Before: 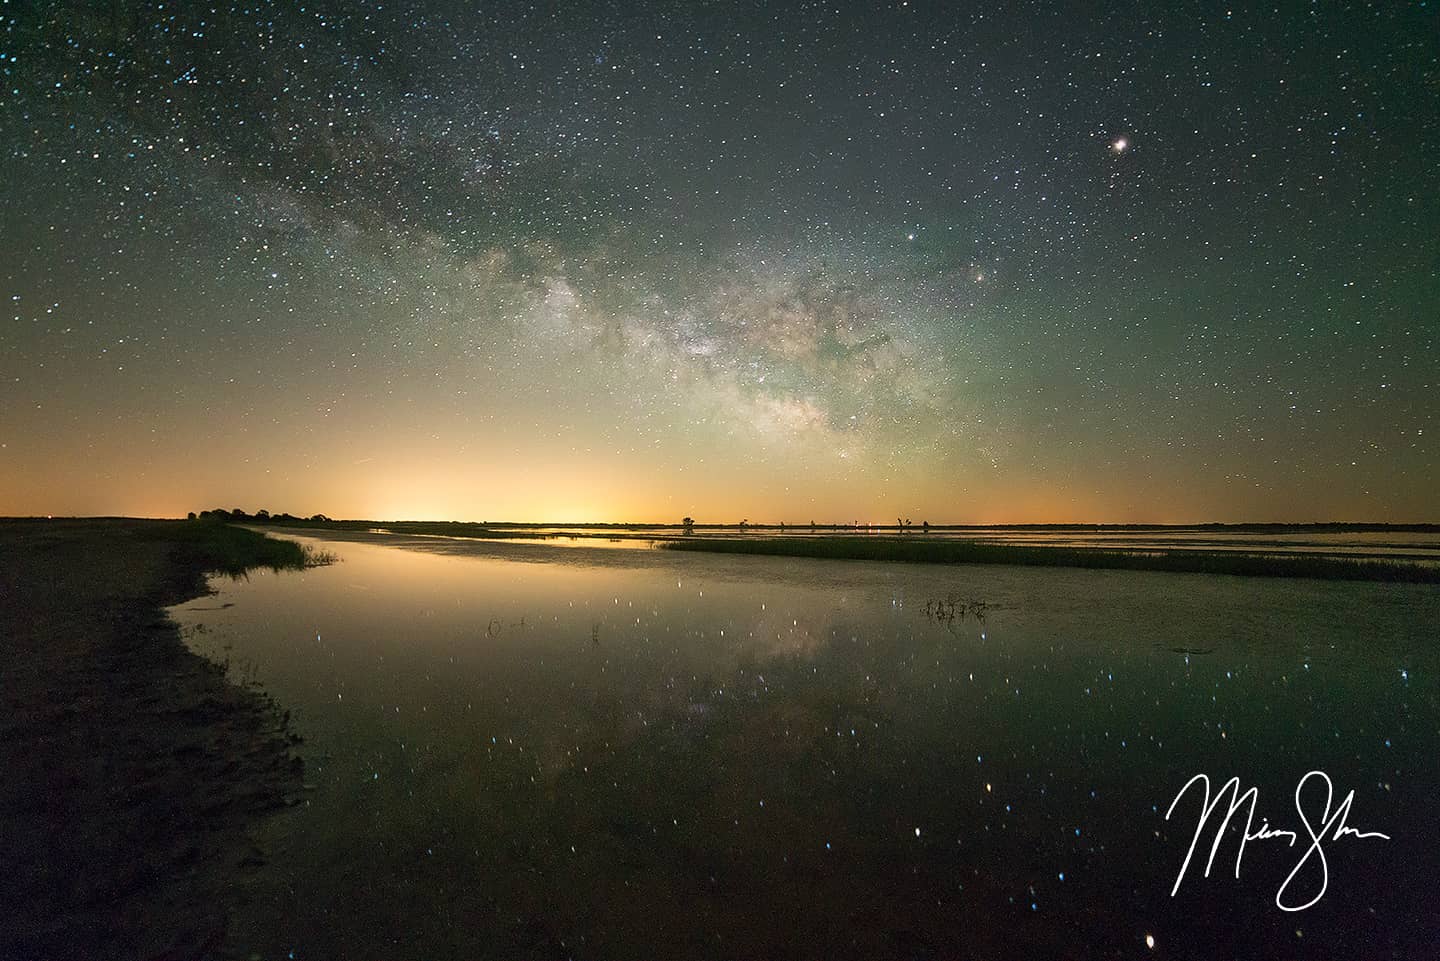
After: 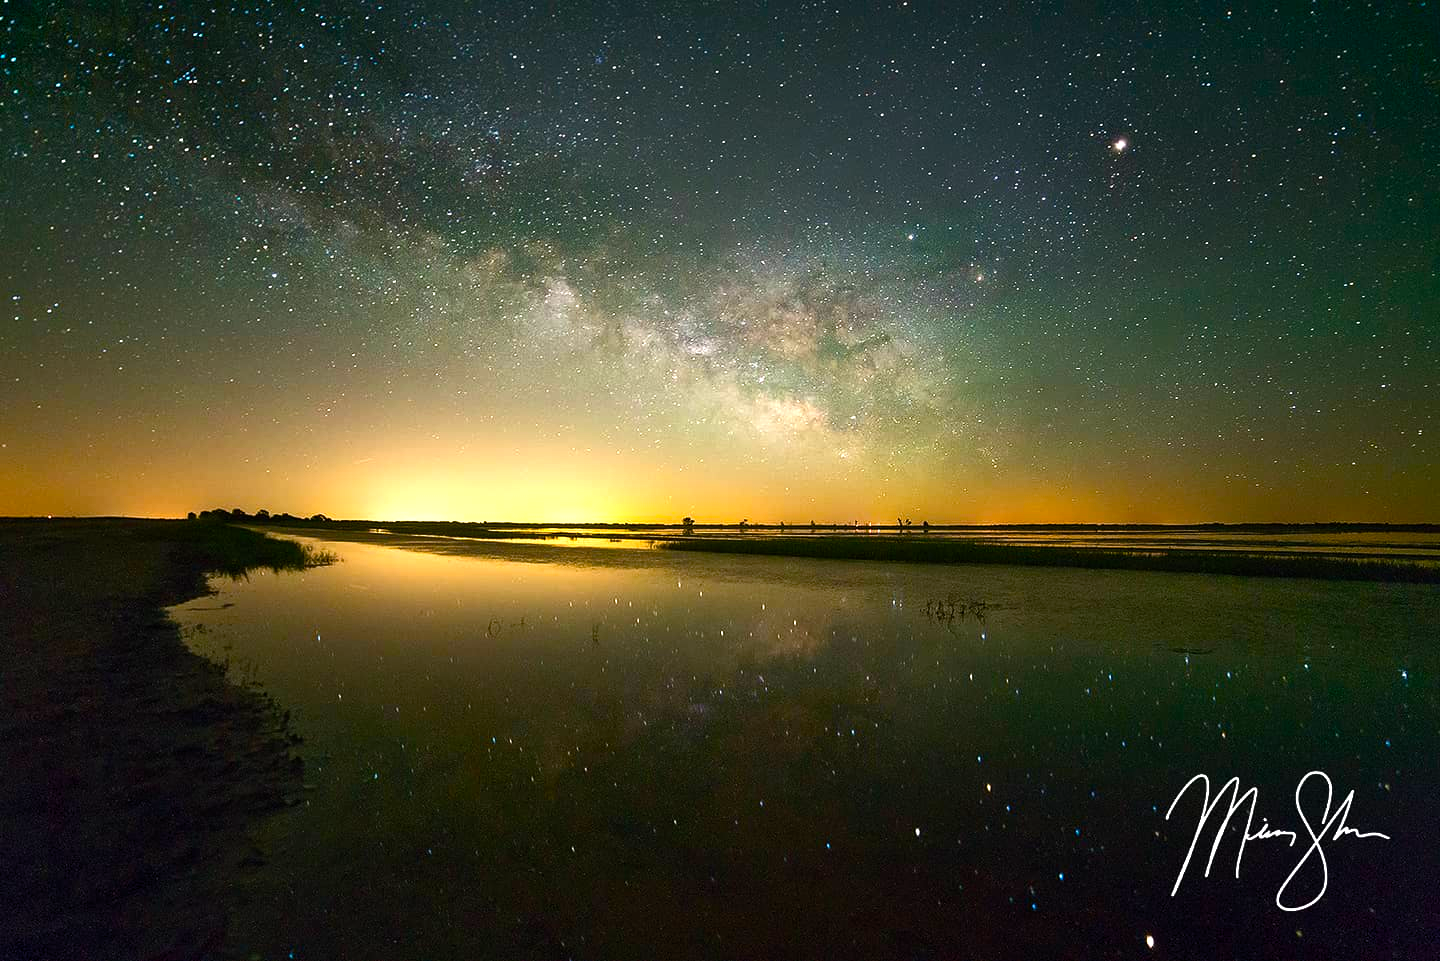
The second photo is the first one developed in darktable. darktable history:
color balance rgb: perceptual saturation grading › global saturation 14.045%, perceptual saturation grading › highlights -25.232%, perceptual saturation grading › shadows 29.66%, perceptual brilliance grading › global brilliance 14.546%, perceptual brilliance grading › shadows -35.389%, global vibrance 50.267%
